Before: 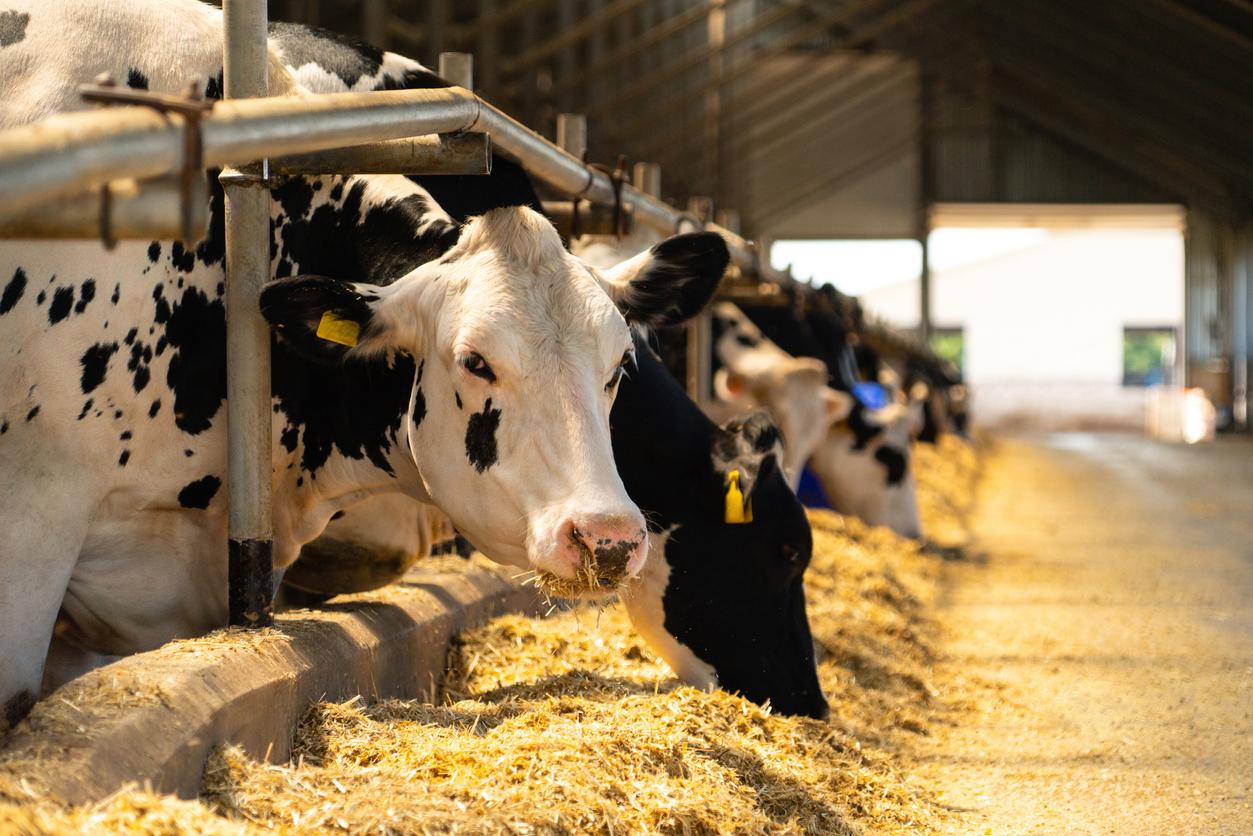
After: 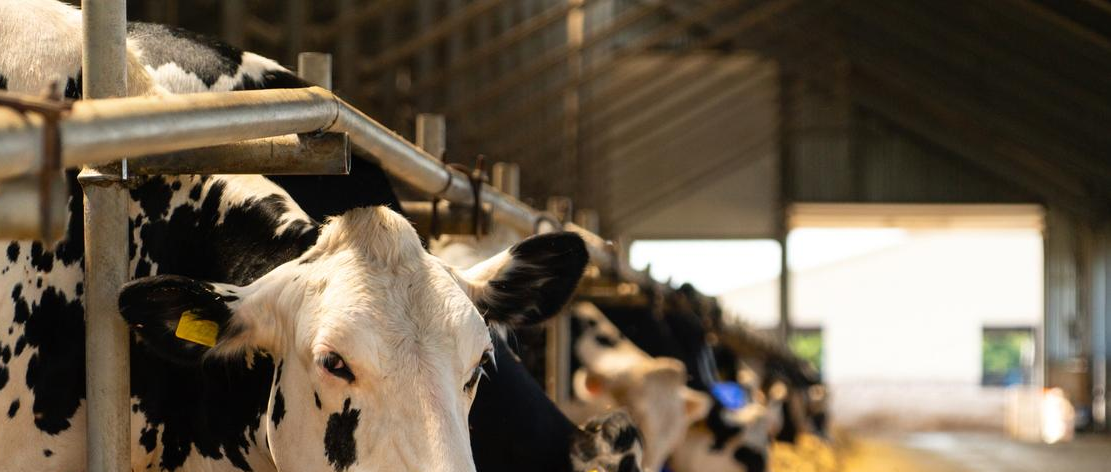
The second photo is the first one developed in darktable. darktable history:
crop and rotate: left 11.319%, bottom 43.463%
base curve: preserve colors none
